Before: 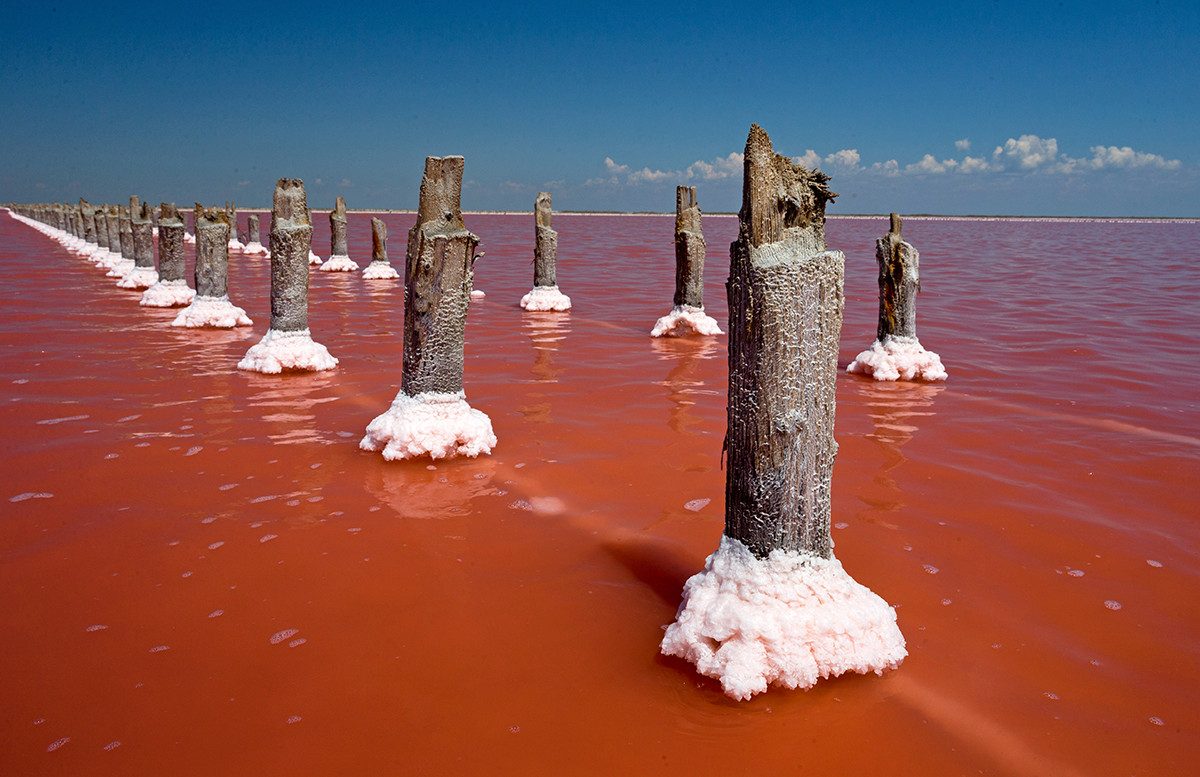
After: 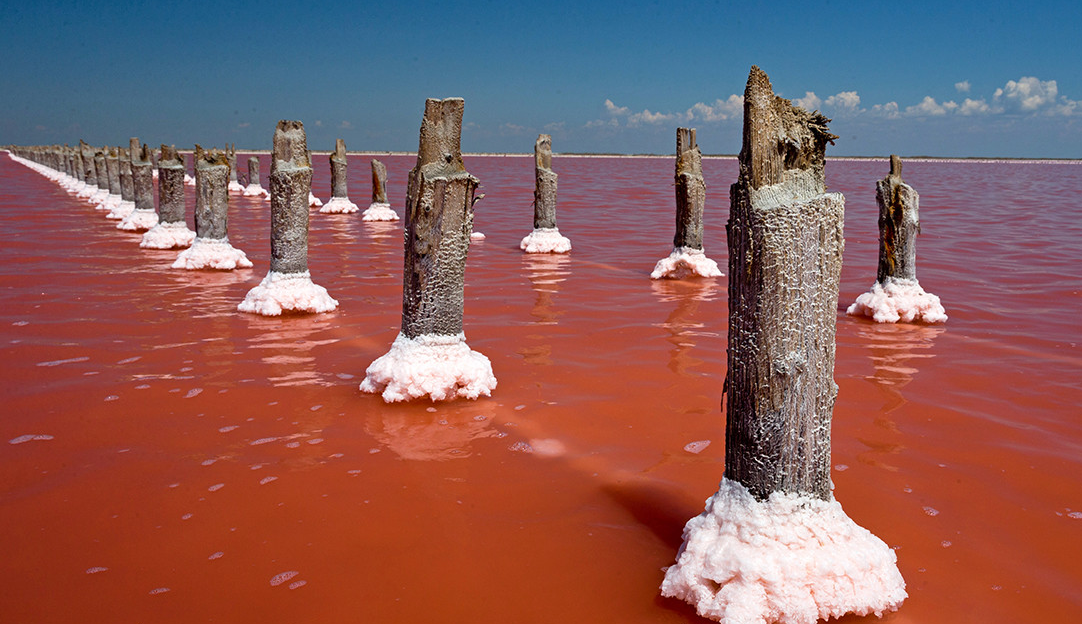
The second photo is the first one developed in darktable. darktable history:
crop: top 7.519%, right 9.789%, bottom 12.062%
